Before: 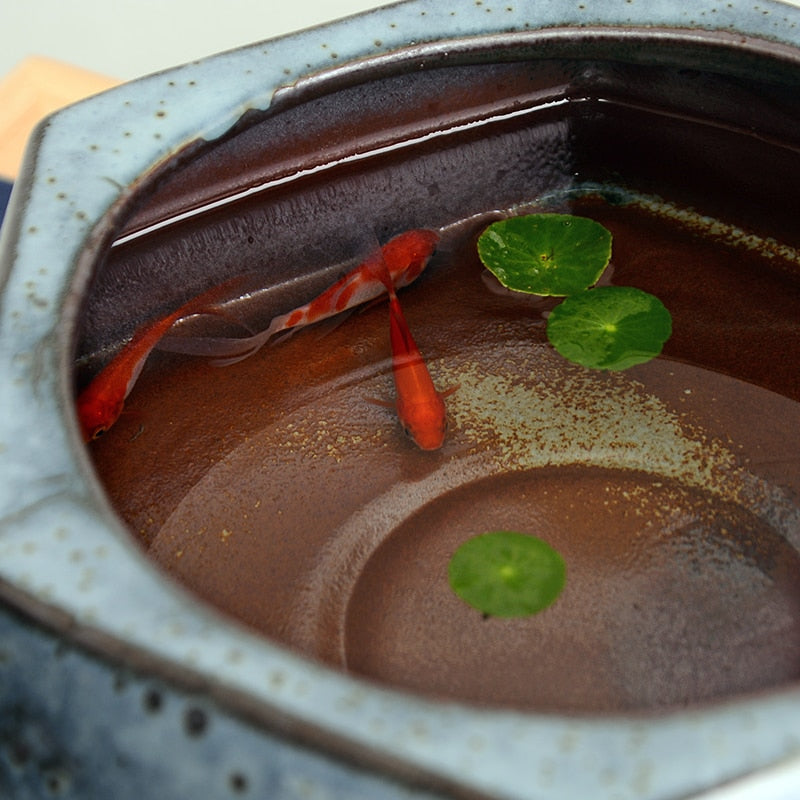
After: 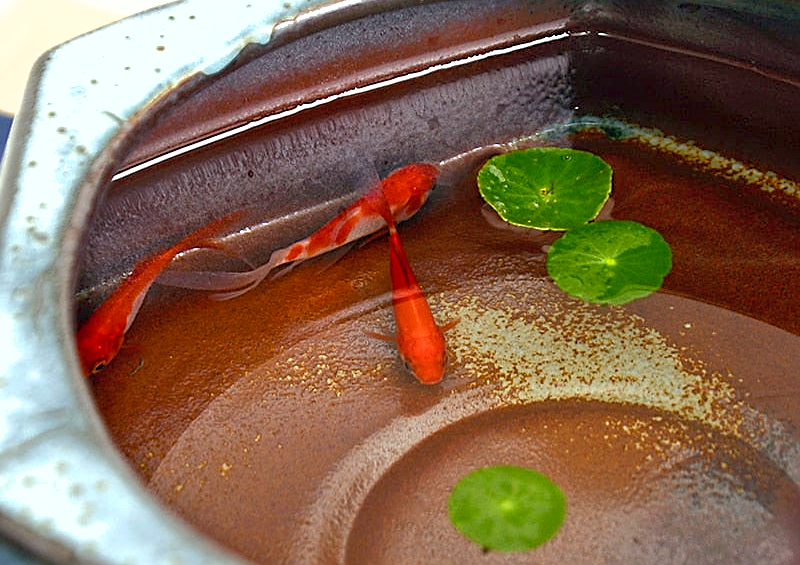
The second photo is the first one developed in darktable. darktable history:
sharpen: on, module defaults
color balance rgb: perceptual saturation grading › global saturation 20%, perceptual saturation grading › highlights -25%, perceptual saturation grading › shadows 25%
crop and rotate: top 8.293%, bottom 20.996%
color balance: on, module defaults
shadows and highlights: on, module defaults
exposure: black level correction 0, exposure 1 EV, compensate exposure bias true, compensate highlight preservation false
